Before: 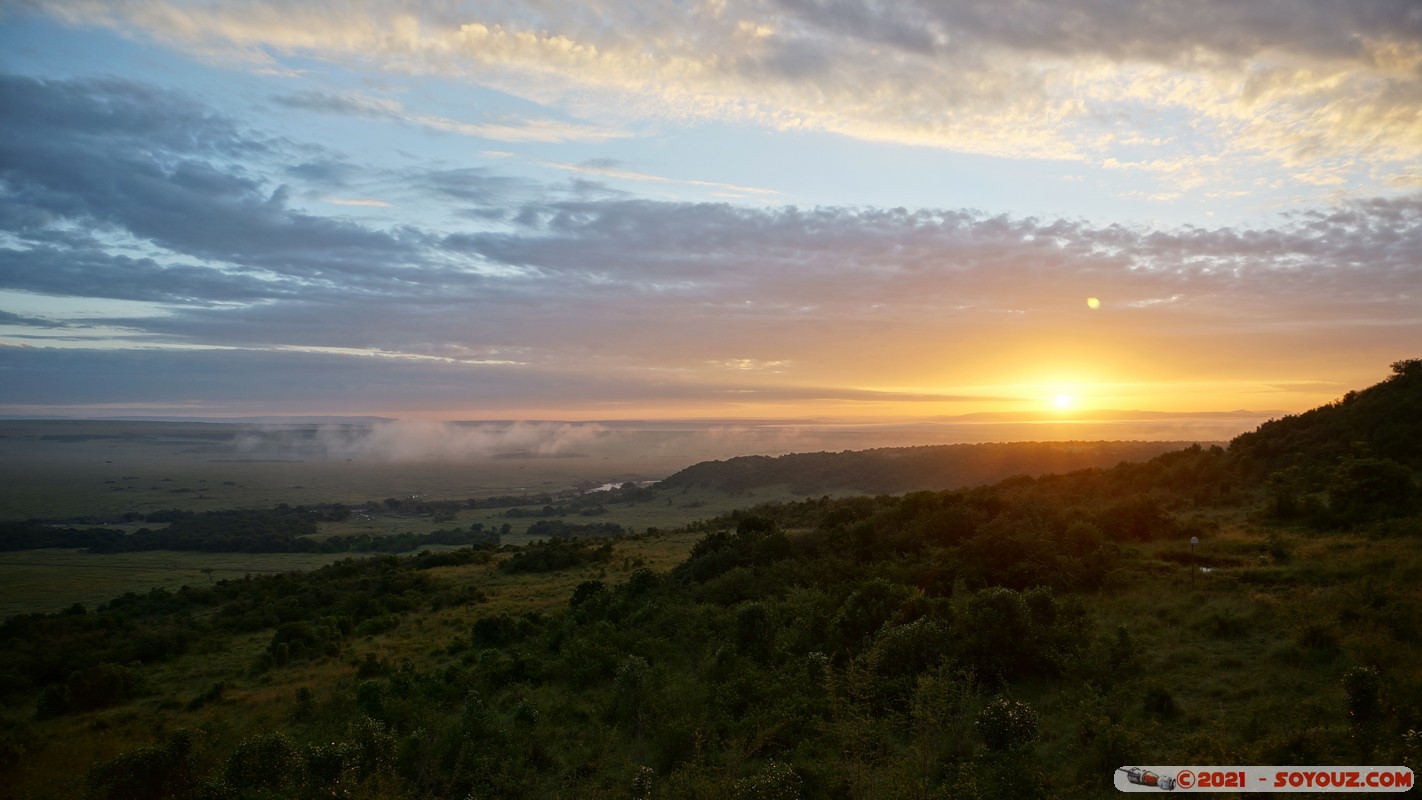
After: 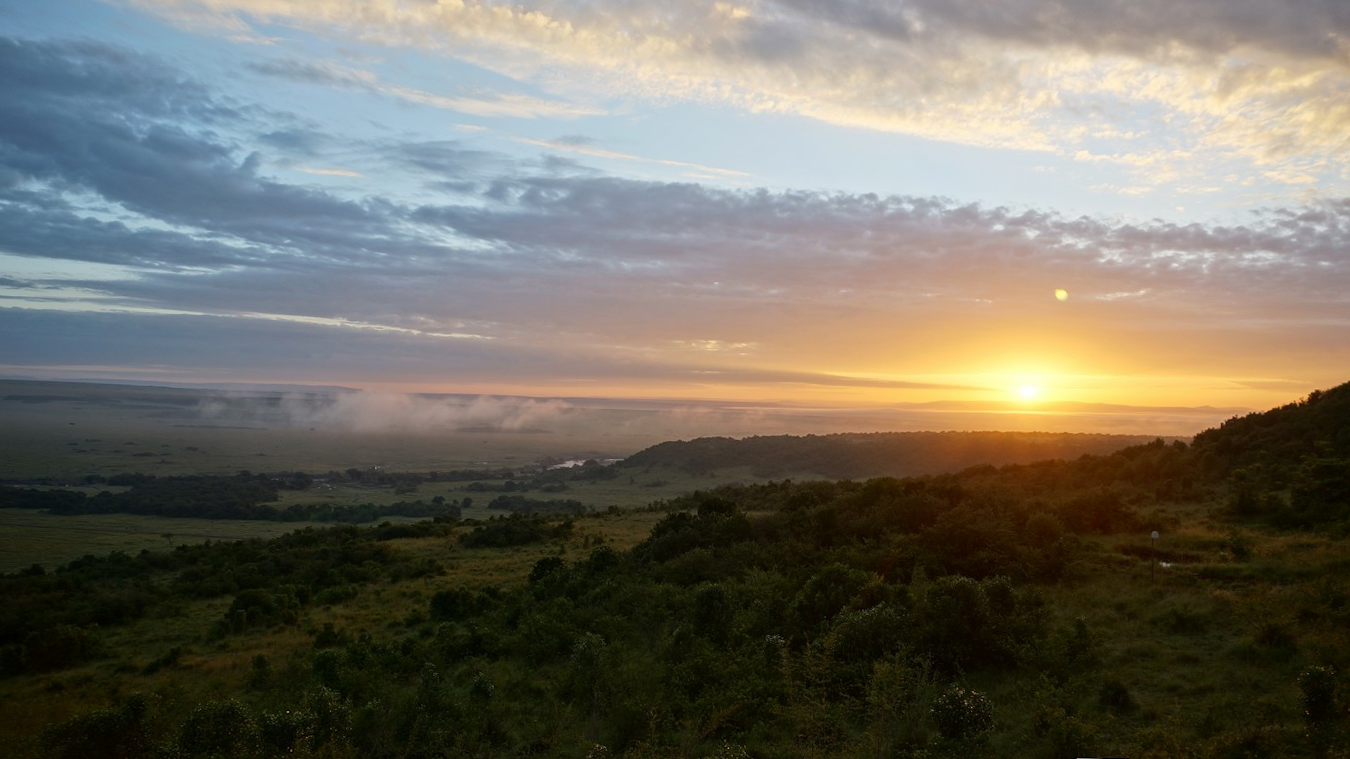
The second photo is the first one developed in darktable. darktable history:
crop and rotate: angle -1.73°
